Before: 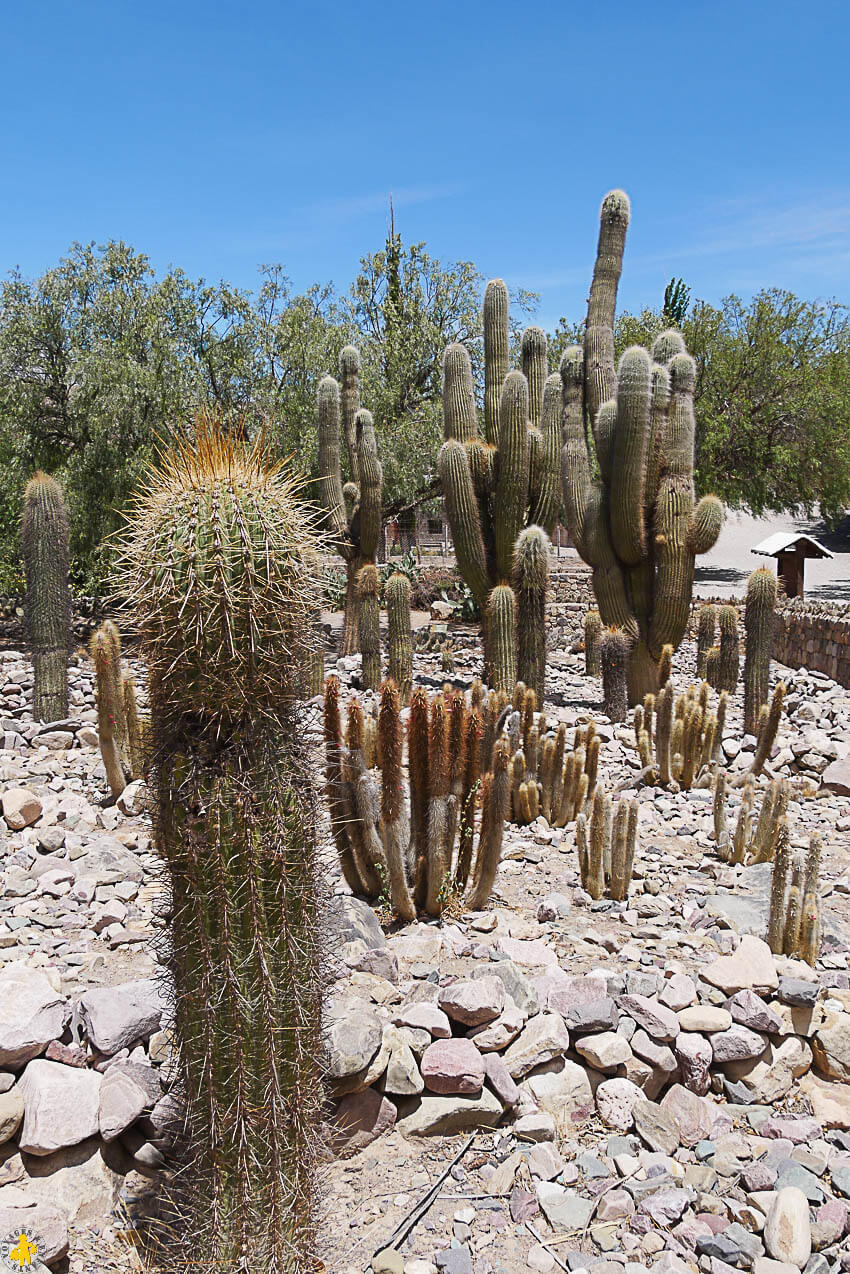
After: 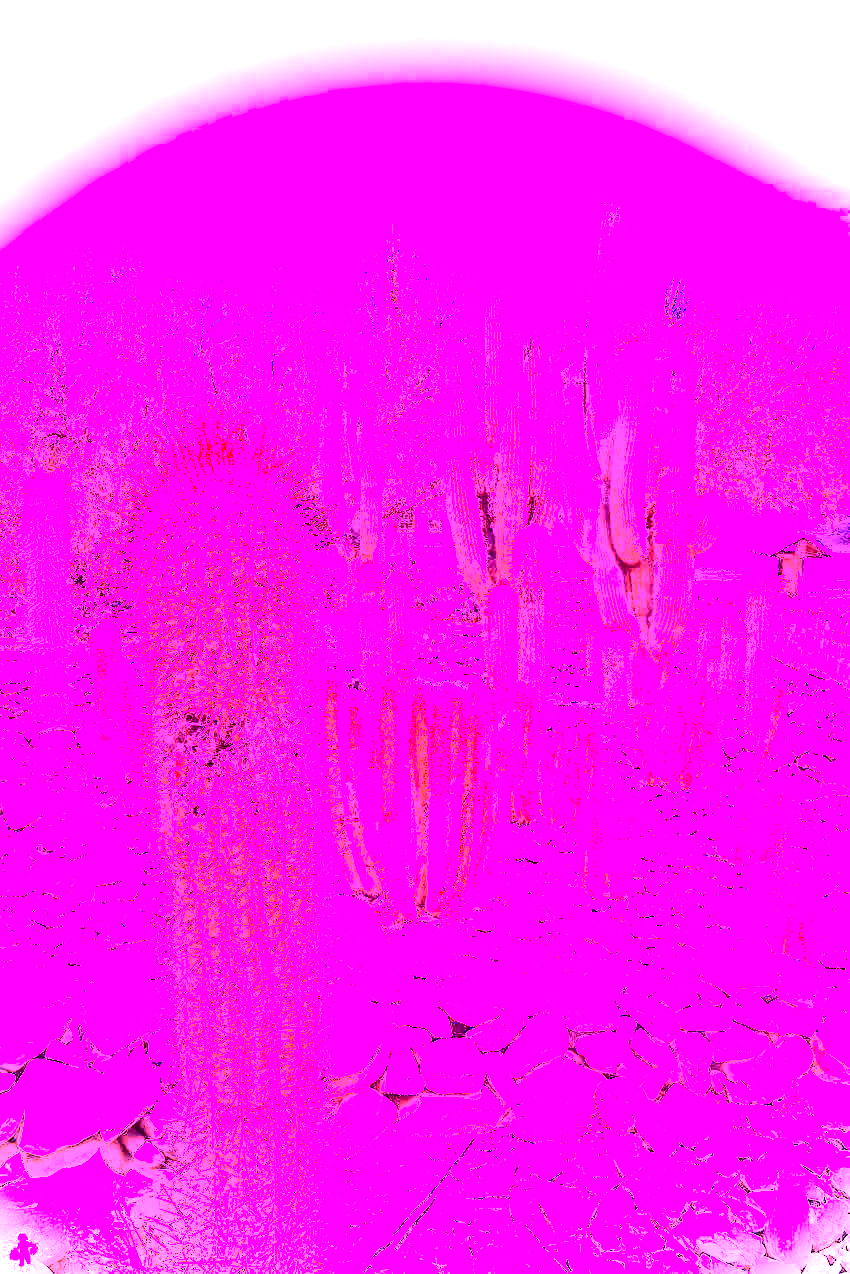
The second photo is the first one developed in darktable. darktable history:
vignetting: fall-off radius 60.92%
white balance: red 8, blue 8
contrast brightness saturation: contrast 0.28
